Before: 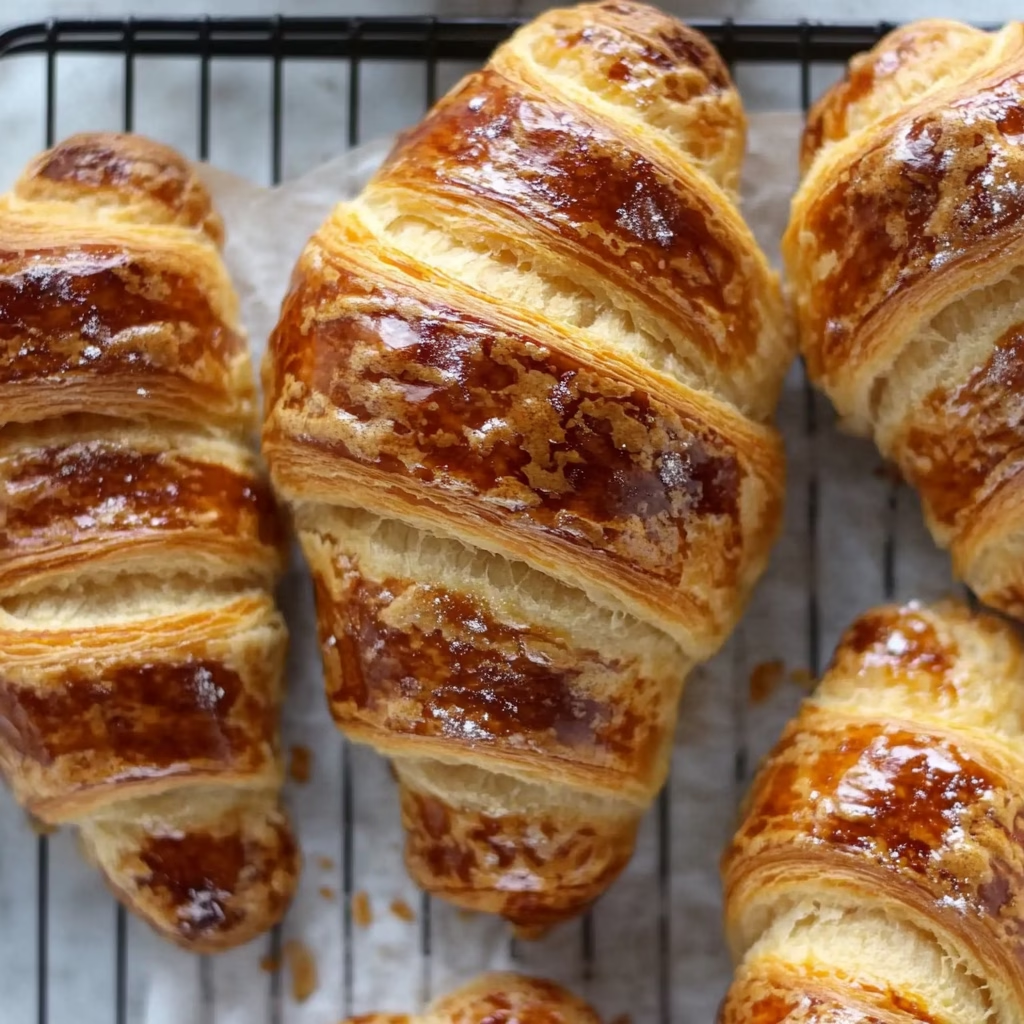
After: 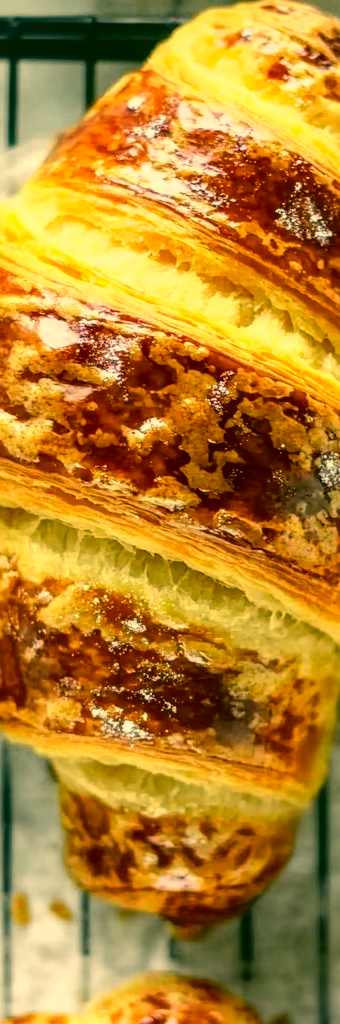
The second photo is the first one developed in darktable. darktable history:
contrast brightness saturation: contrast 0.2, brightness 0.16, saturation 0.22
color correction: highlights a* 5.62, highlights b* 33.57, shadows a* -25.86, shadows b* 4.02
local contrast: detail 130%
tone curve: curves: ch0 [(0.003, 0.029) (0.037, 0.036) (0.149, 0.117) (0.297, 0.318) (0.422, 0.474) (0.531, 0.6) (0.743, 0.809) (0.889, 0.941) (1, 0.98)]; ch1 [(0, 0) (0.305, 0.325) (0.453, 0.437) (0.482, 0.479) (0.501, 0.5) (0.506, 0.503) (0.564, 0.578) (0.587, 0.625) (0.666, 0.727) (1, 1)]; ch2 [(0, 0) (0.323, 0.277) (0.408, 0.399) (0.45, 0.48) (0.499, 0.502) (0.512, 0.523) (0.57, 0.595) (0.653, 0.671) (0.768, 0.744) (1, 1)], color space Lab, independent channels, preserve colors none
exposure: exposure -0.05 EV
crop: left 33.36%, right 33.36%
